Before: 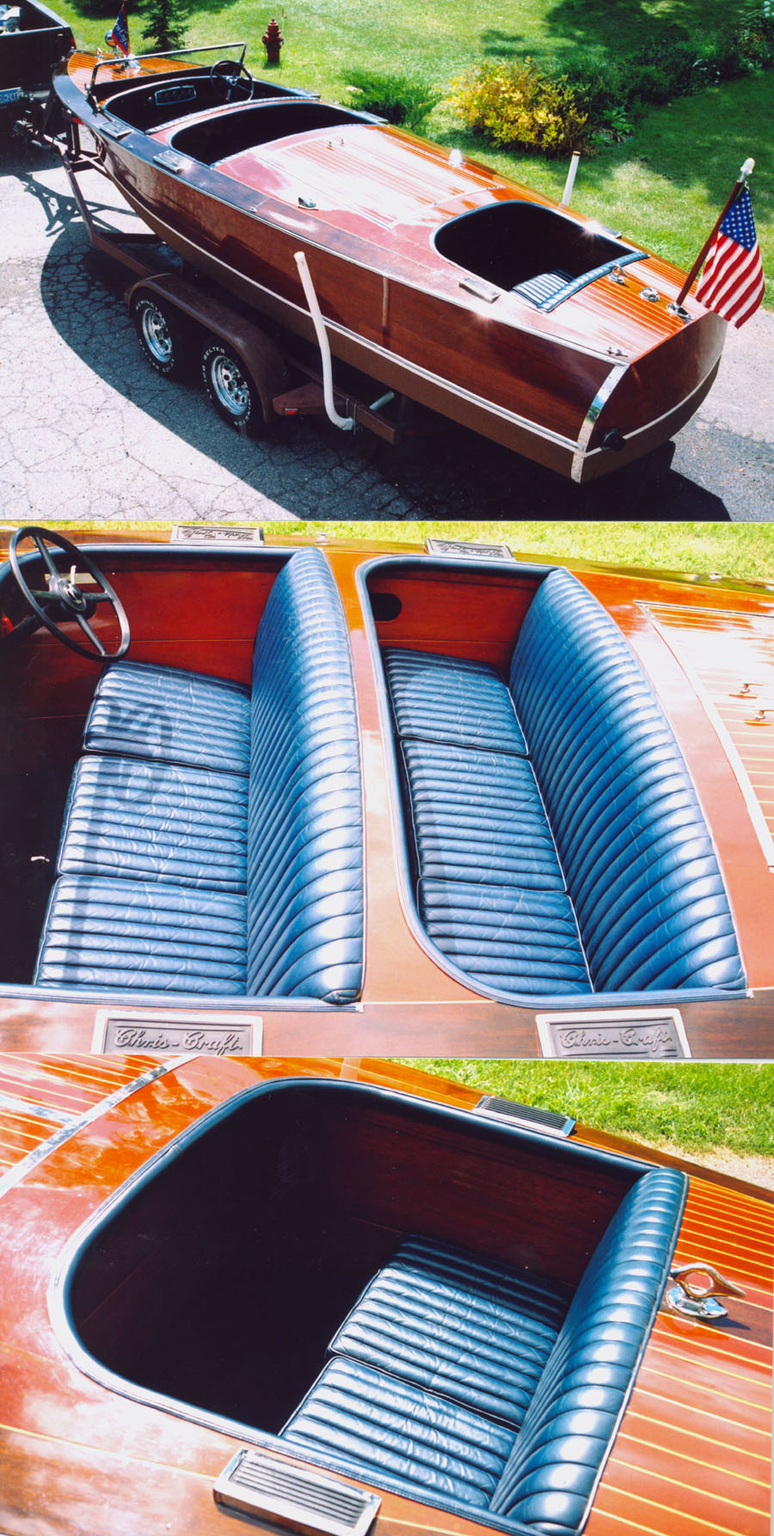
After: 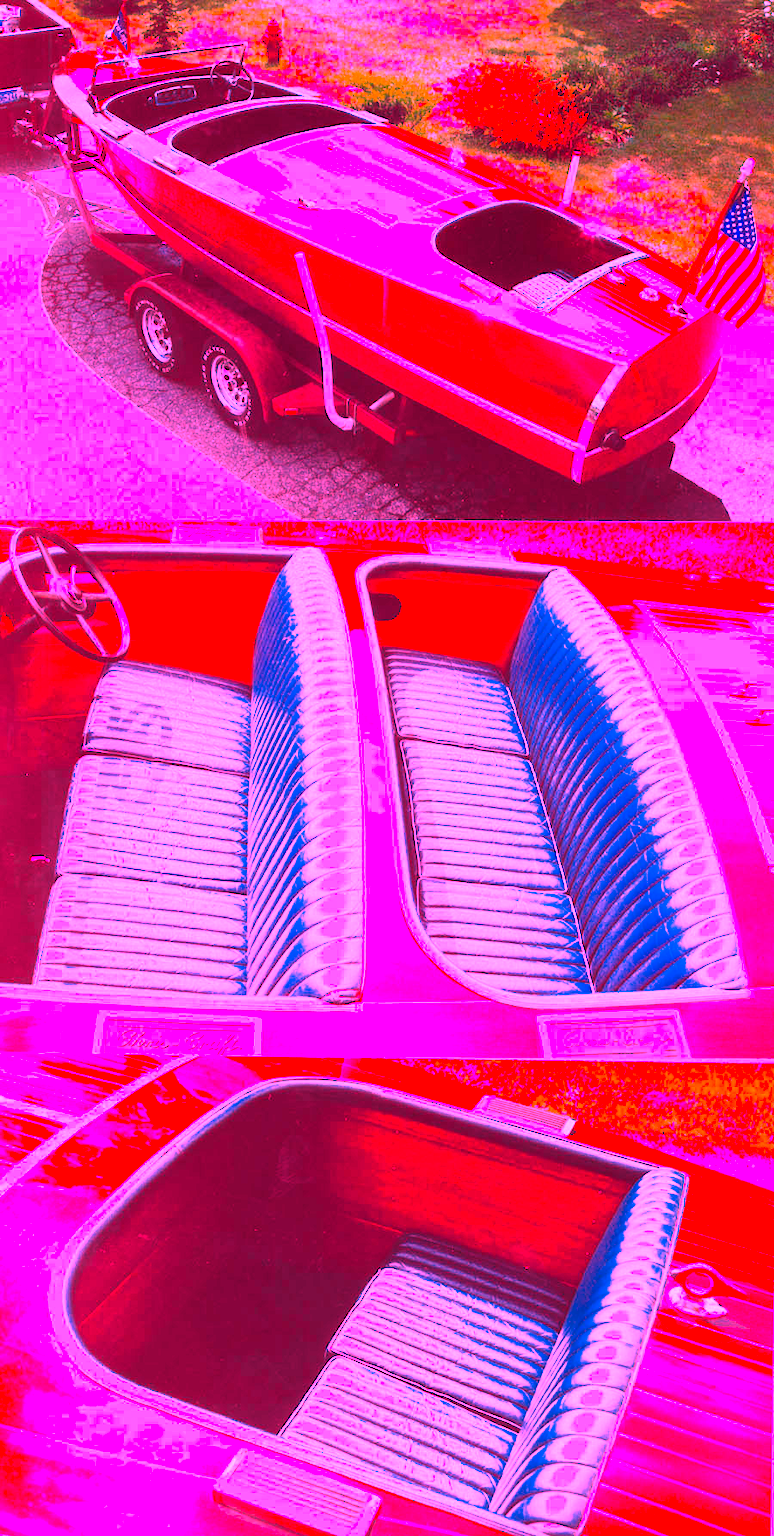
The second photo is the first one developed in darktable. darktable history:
white balance: red 4.26, blue 1.802
color zones: curves: ch0 [(0, 0.499) (0.143, 0.5) (0.286, 0.5) (0.429, 0.476) (0.571, 0.284) (0.714, 0.243) (0.857, 0.449) (1, 0.499)]; ch1 [(0, 0.532) (0.143, 0.645) (0.286, 0.696) (0.429, 0.211) (0.571, 0.504) (0.714, 0.493) (0.857, 0.495) (1, 0.532)]; ch2 [(0, 0.5) (0.143, 0.5) (0.286, 0.427) (0.429, 0.324) (0.571, 0.5) (0.714, 0.5) (0.857, 0.5) (1, 0.5)]
